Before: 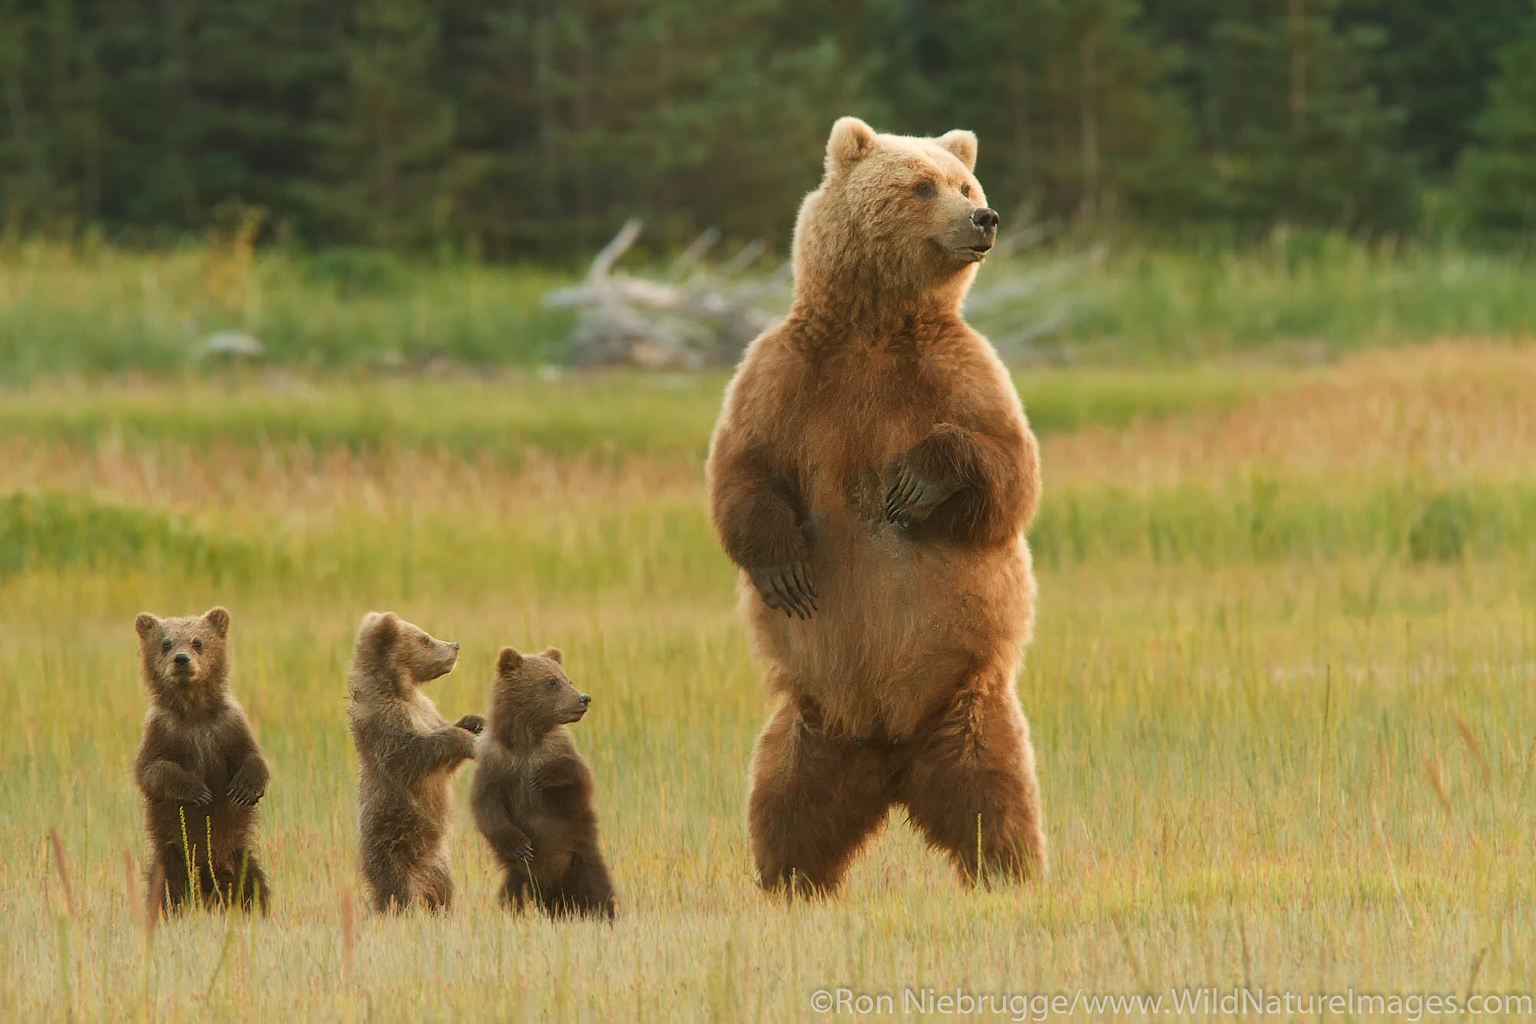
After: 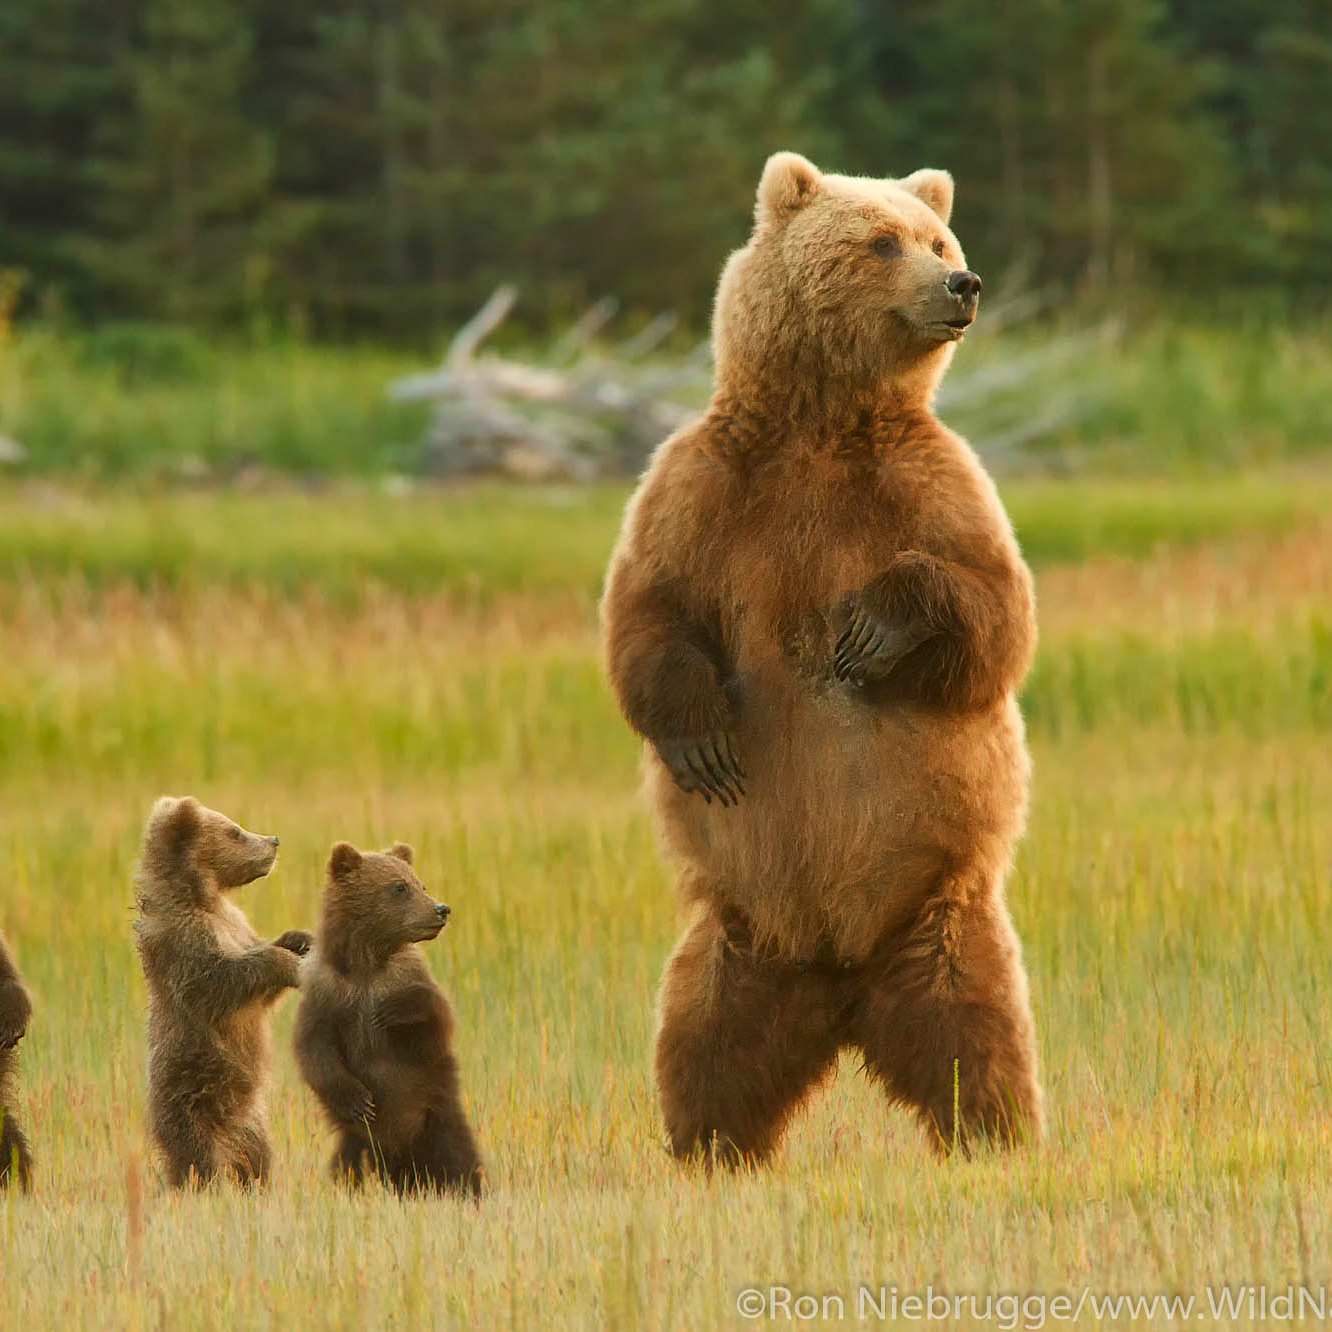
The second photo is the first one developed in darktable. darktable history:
local contrast: mode bilateral grid, contrast 21, coarseness 50, detail 121%, midtone range 0.2
contrast brightness saturation: saturation 0.183
crop and rotate: left 15.991%, right 17.402%
